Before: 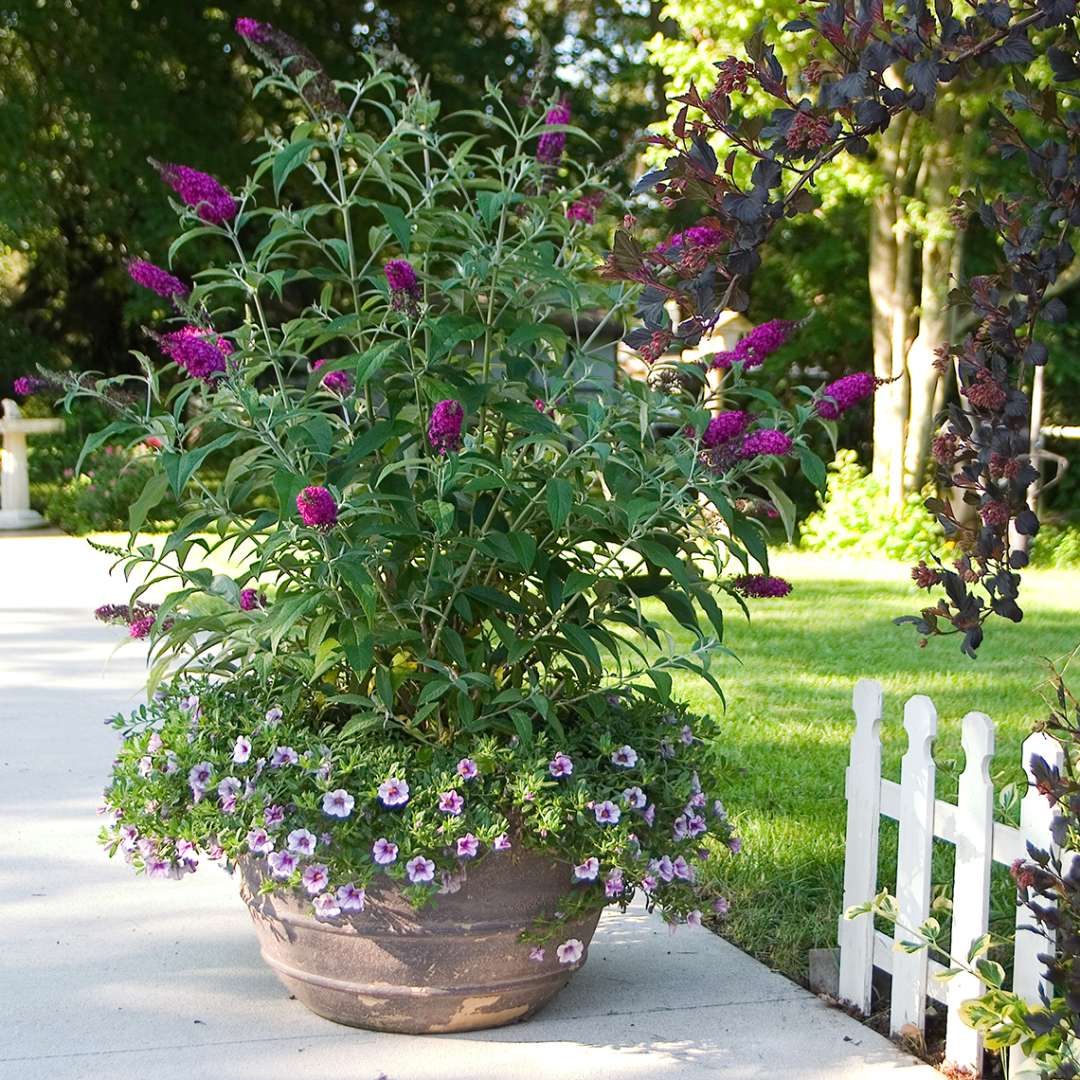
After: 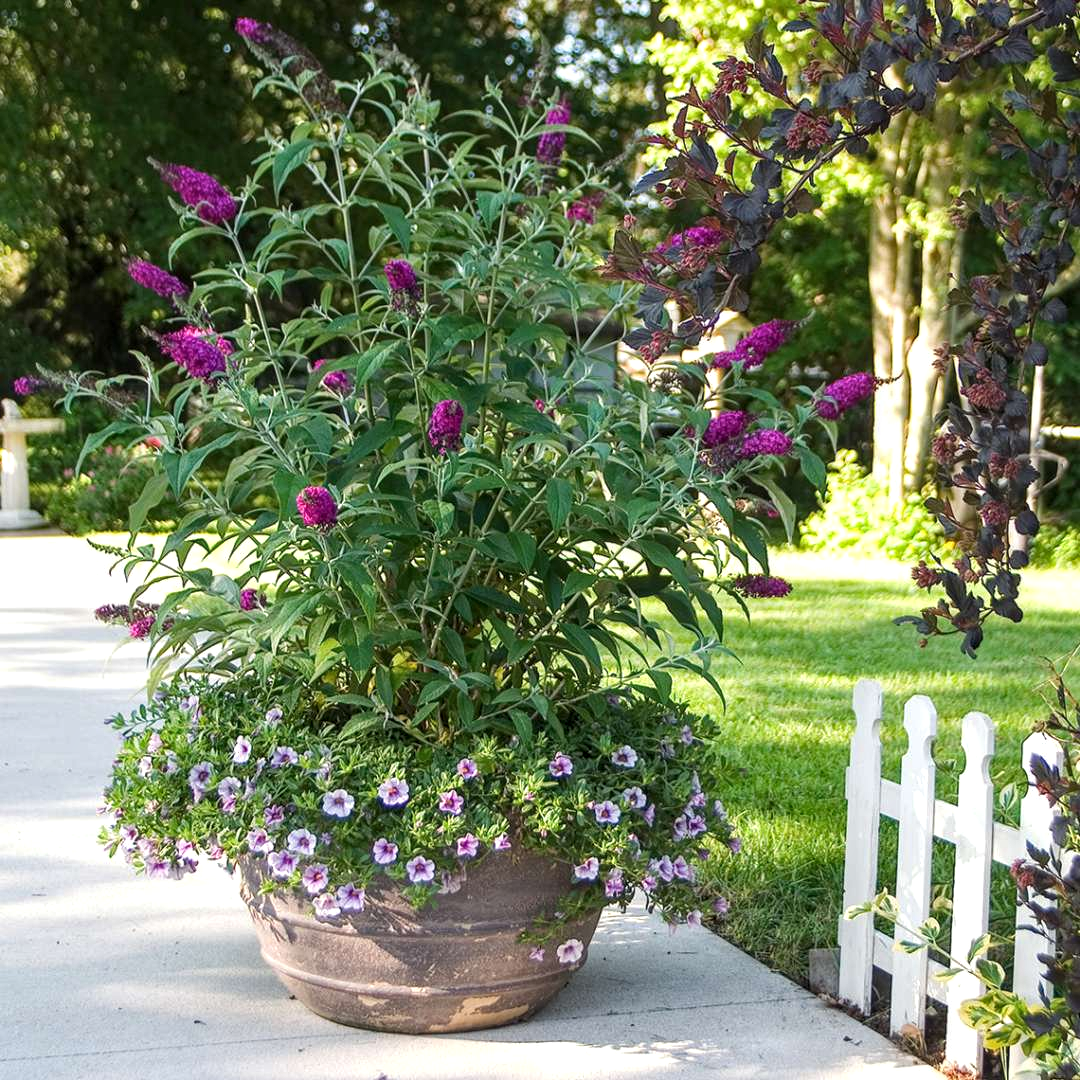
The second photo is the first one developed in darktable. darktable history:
exposure: black level correction -0.001, exposure 0.079 EV, compensate highlight preservation false
local contrast: detail 130%
